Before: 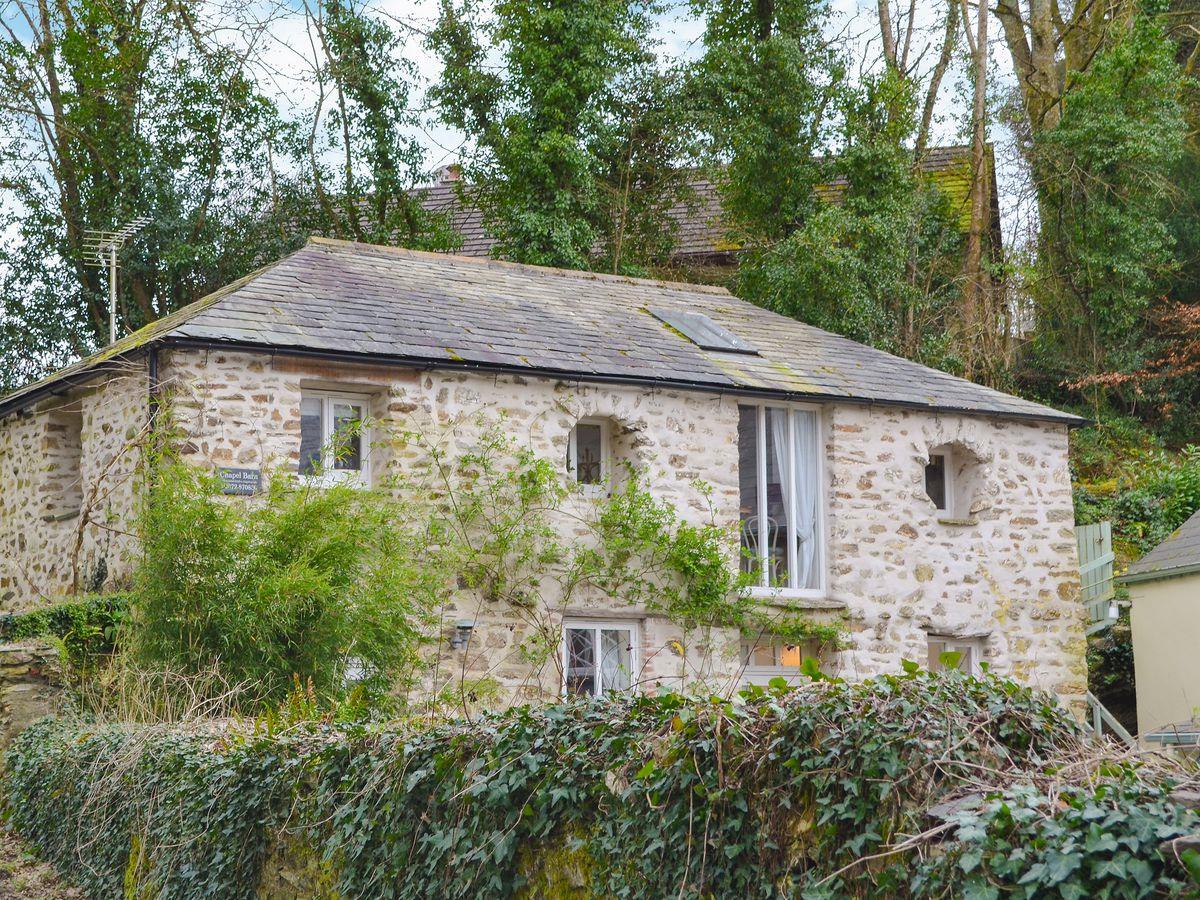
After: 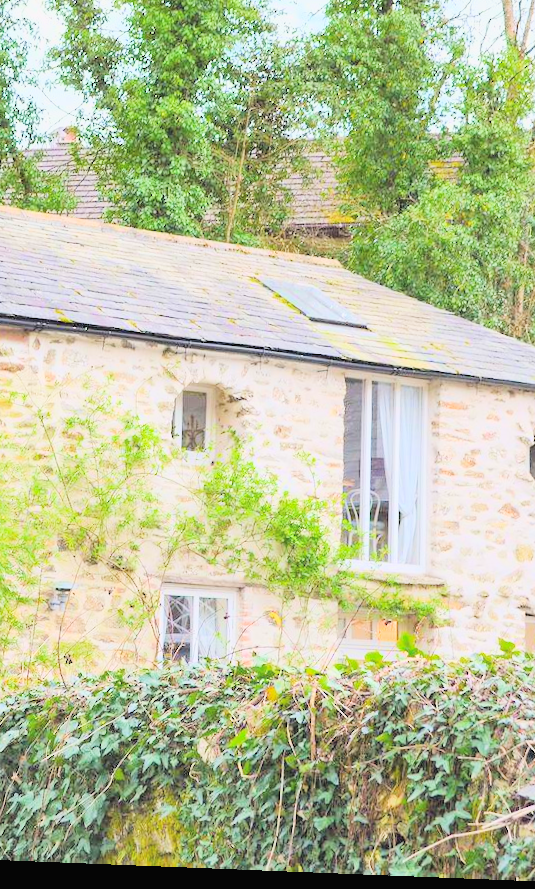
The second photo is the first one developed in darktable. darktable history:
crop: left 33.452%, top 6.025%, right 23.155%
rotate and perspective: rotation 2.27°, automatic cropping off
contrast brightness saturation: contrast 0.1, brightness 0.3, saturation 0.14
exposure: black level correction 0.001, exposure 1.398 EV, compensate exposure bias true, compensate highlight preservation false
filmic rgb: black relative exposure -7.15 EV, white relative exposure 5.36 EV, hardness 3.02, color science v6 (2022)
